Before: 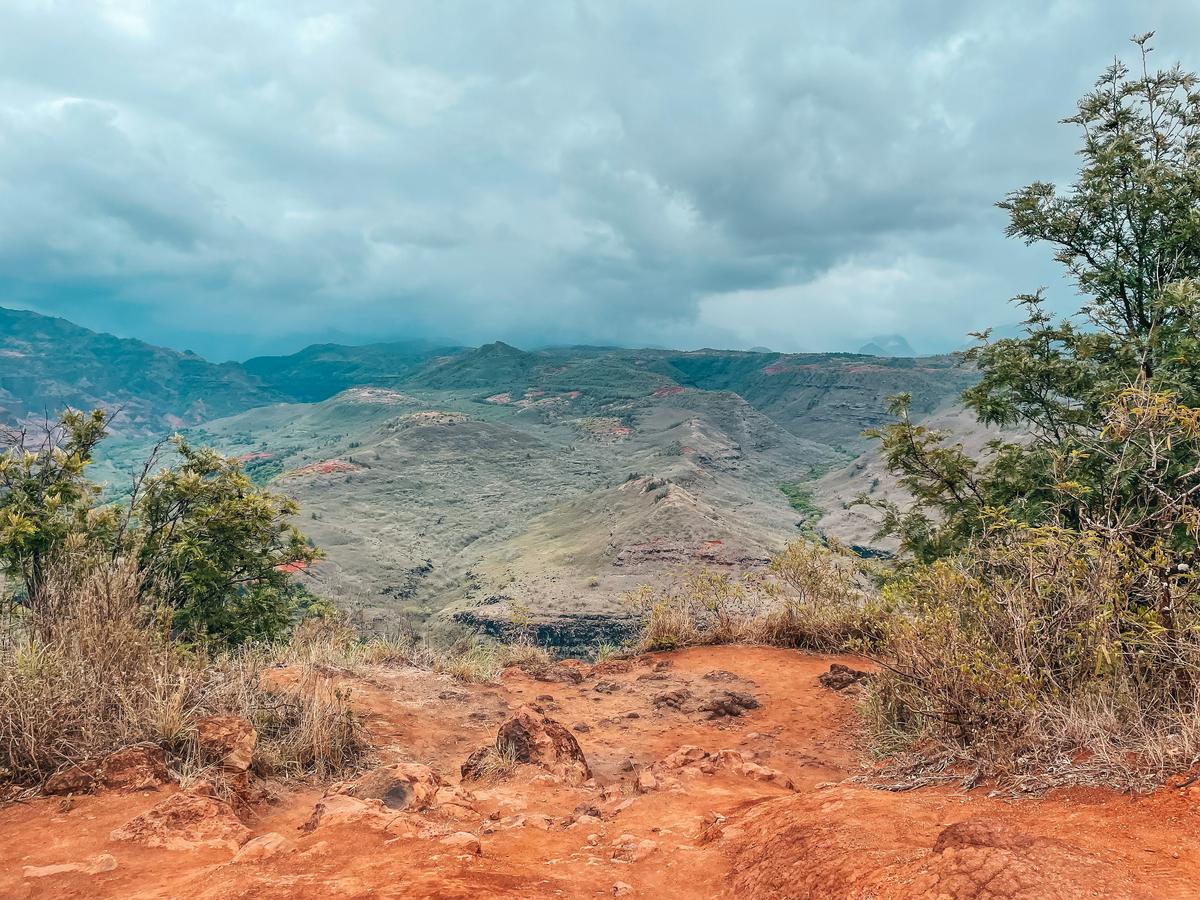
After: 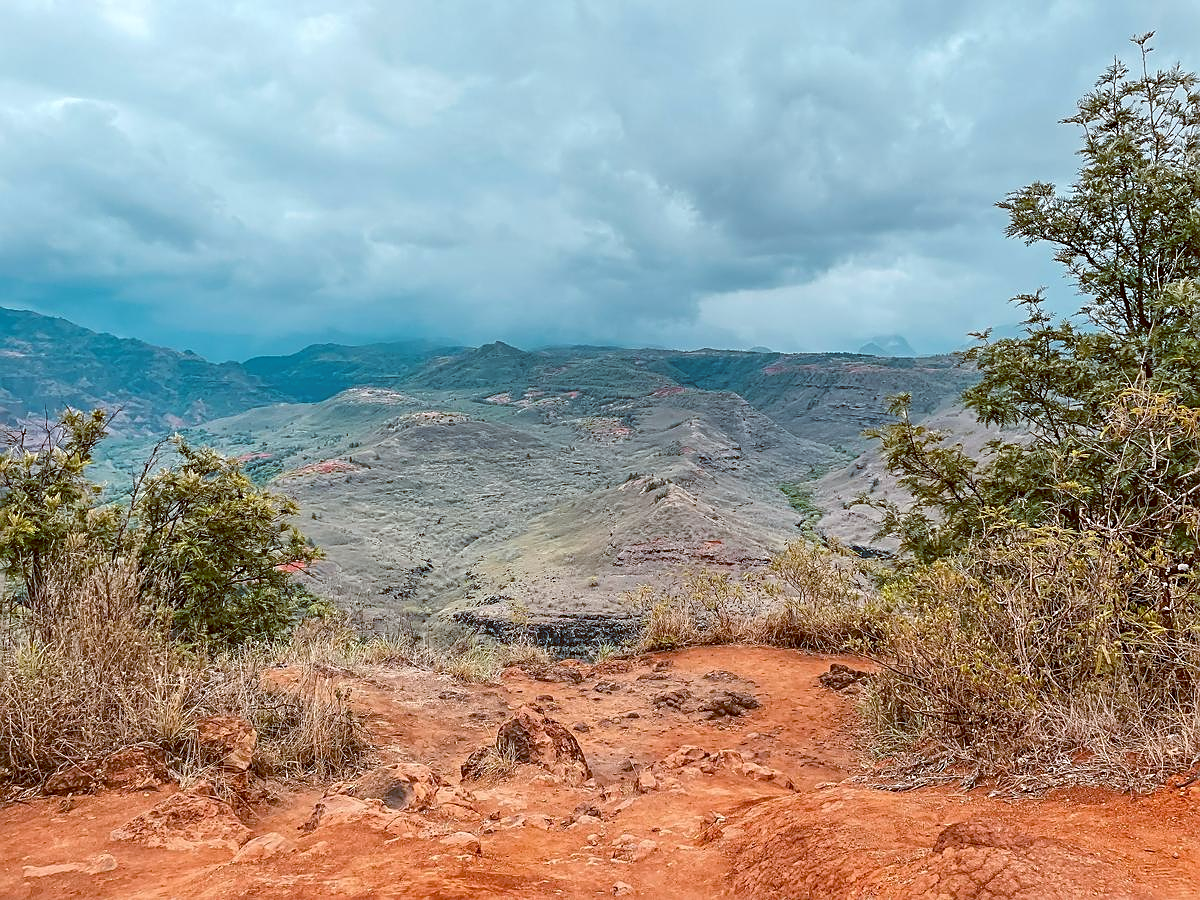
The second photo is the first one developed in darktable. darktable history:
sharpen: on, module defaults
color balance: lift [1, 1.015, 1.004, 0.985], gamma [1, 0.958, 0.971, 1.042], gain [1, 0.956, 0.977, 1.044]
